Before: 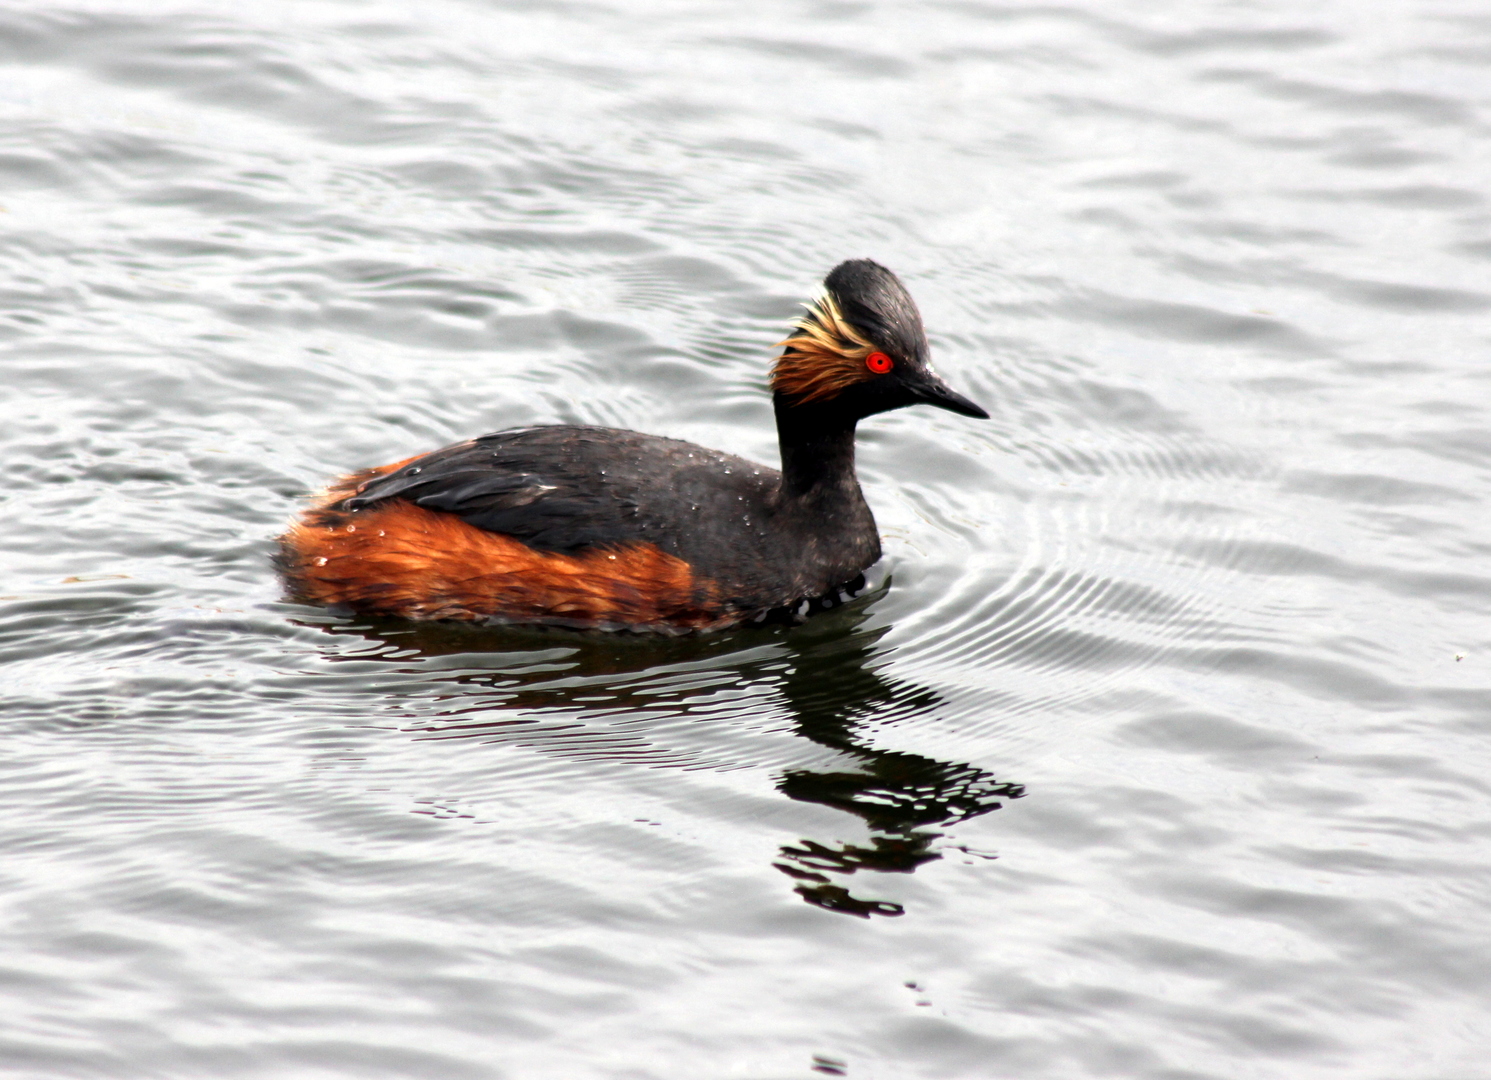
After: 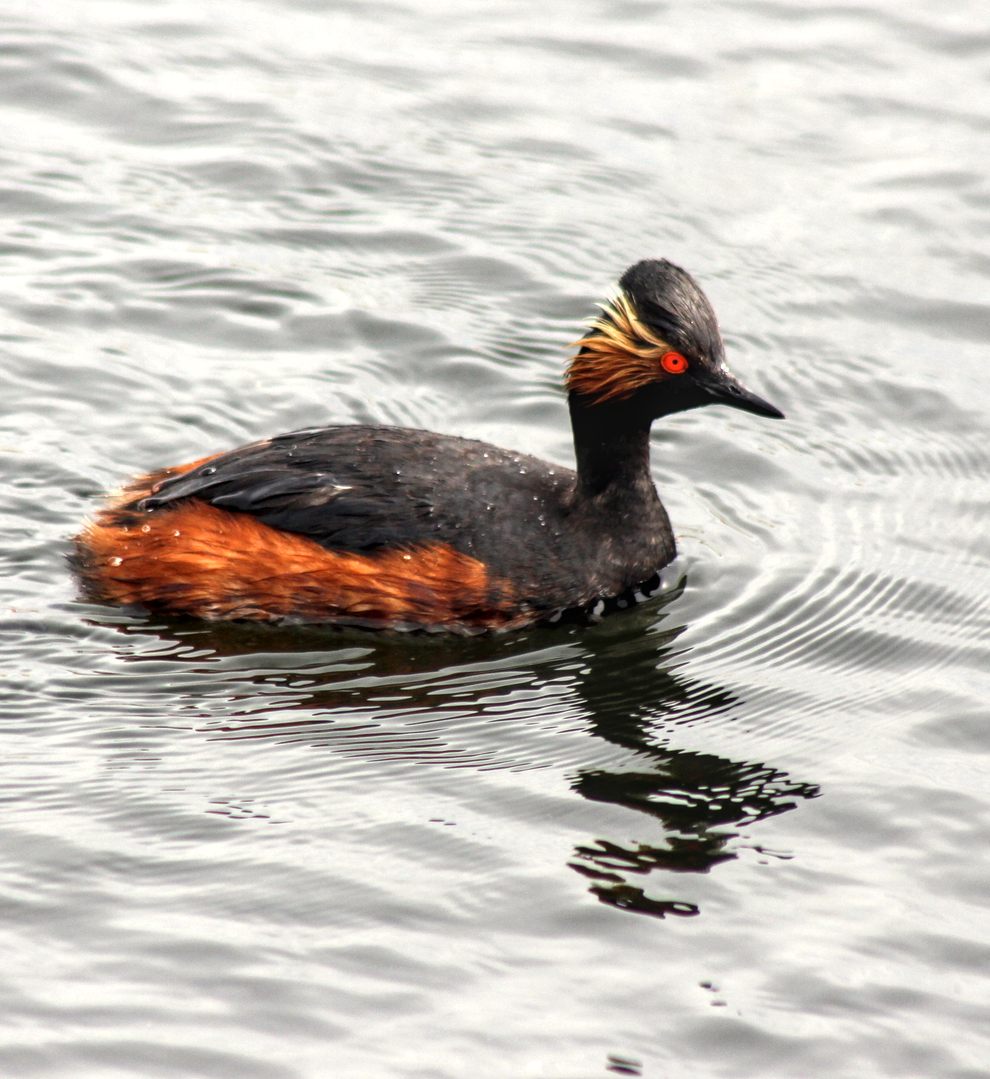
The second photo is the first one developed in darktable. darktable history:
local contrast: on, module defaults
crop and rotate: left 13.854%, right 19.689%
color correction: highlights b* 2.92
